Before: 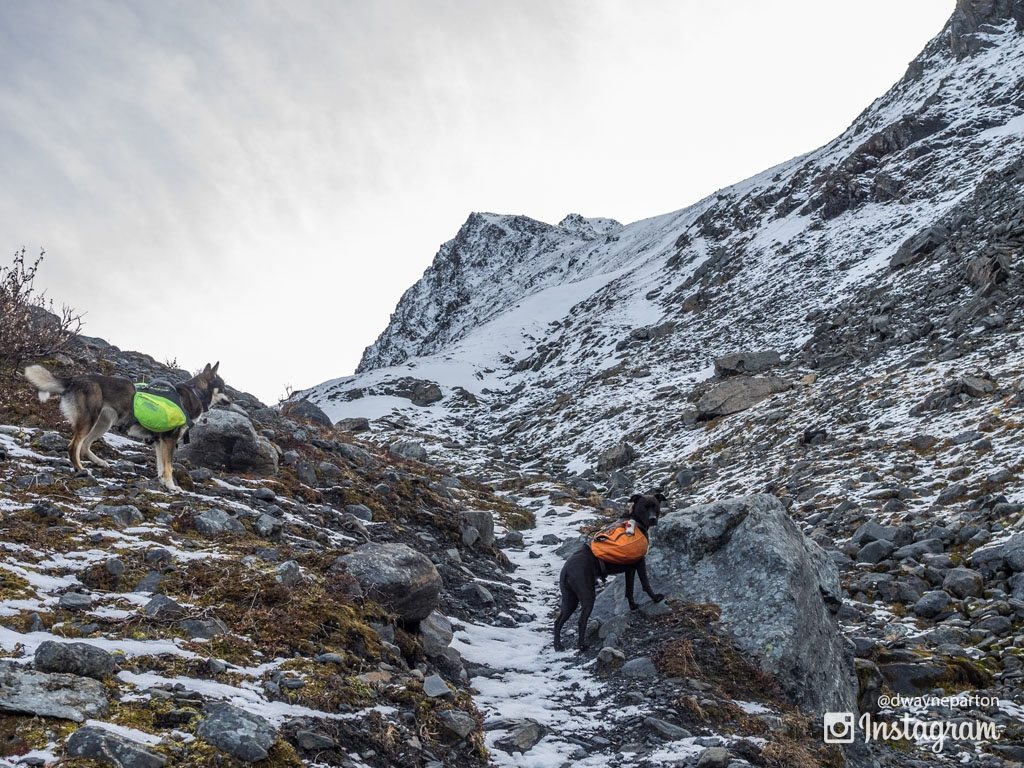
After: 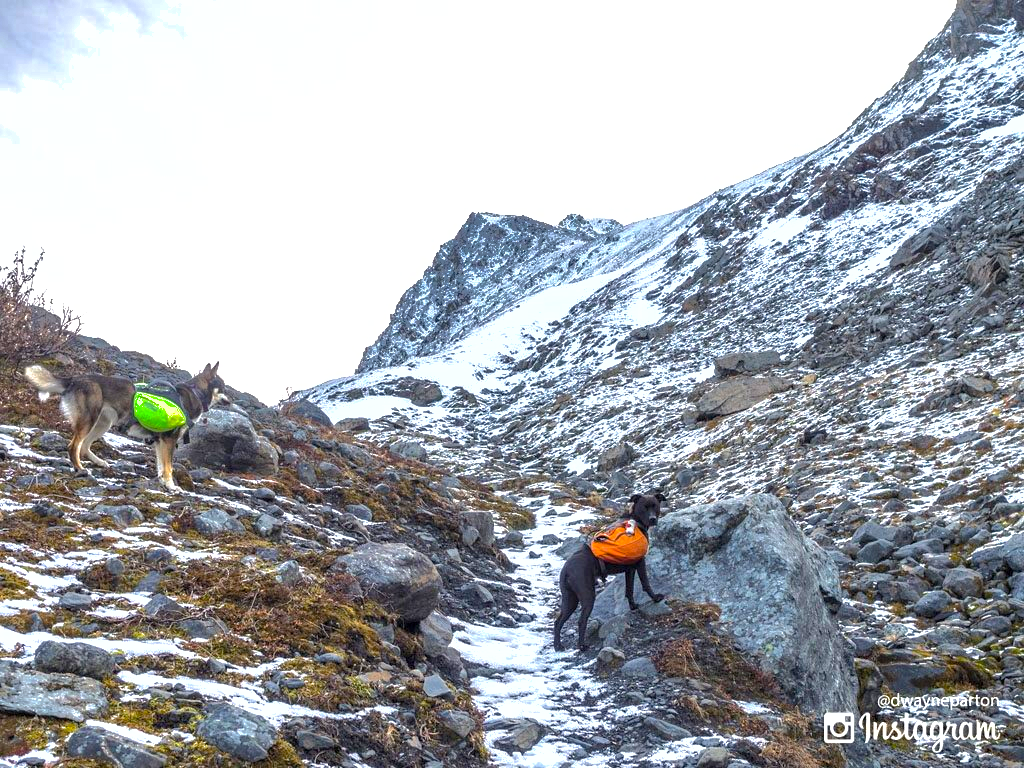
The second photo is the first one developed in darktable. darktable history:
color balance rgb: perceptual saturation grading › global saturation 25%, global vibrance 20%
exposure: exposure 1 EV, compensate highlight preservation false
shadows and highlights: shadows 40, highlights -60
